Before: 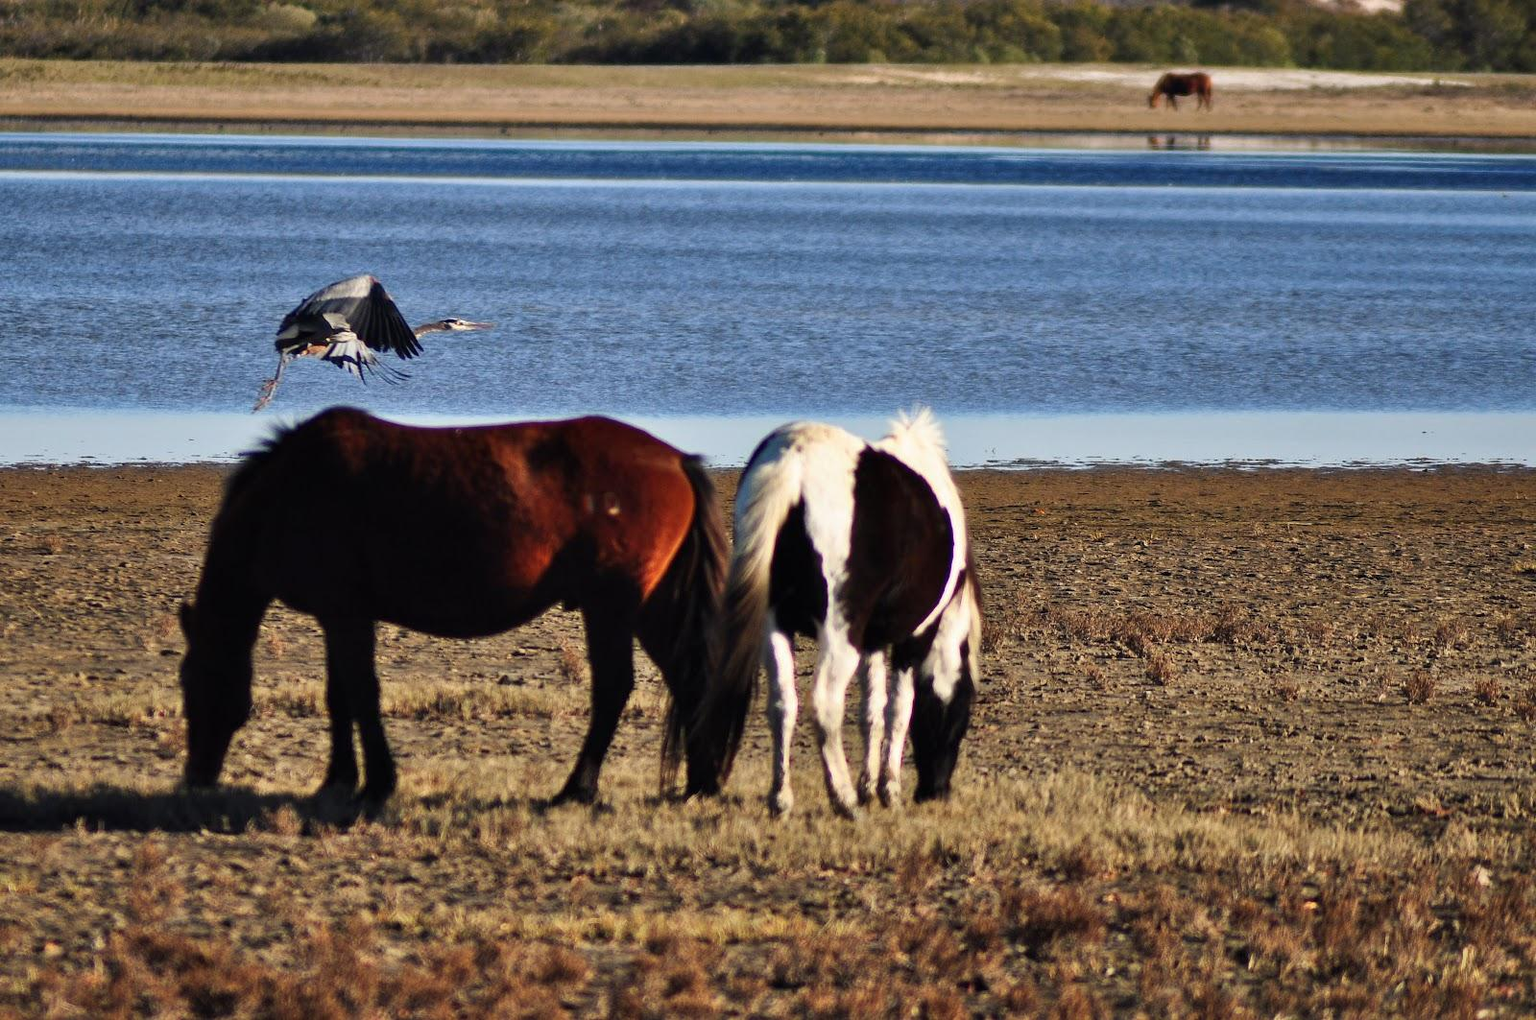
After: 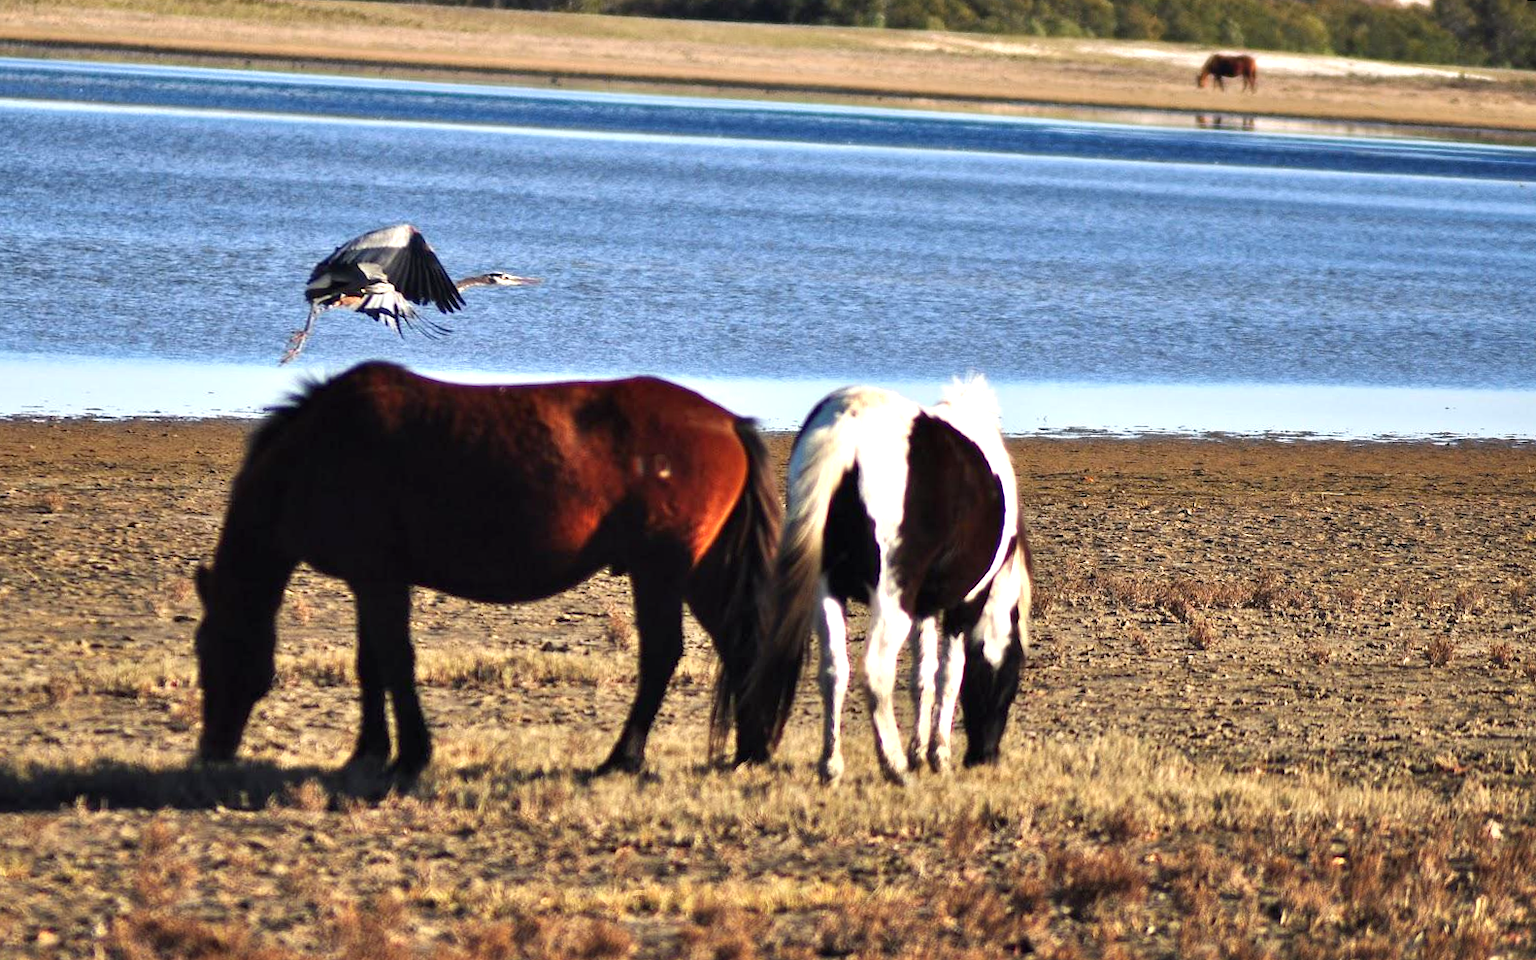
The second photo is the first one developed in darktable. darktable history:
exposure: exposure 0.766 EV, compensate highlight preservation false
rotate and perspective: rotation 0.679°, lens shift (horizontal) 0.136, crop left 0.009, crop right 0.991, crop top 0.078, crop bottom 0.95
